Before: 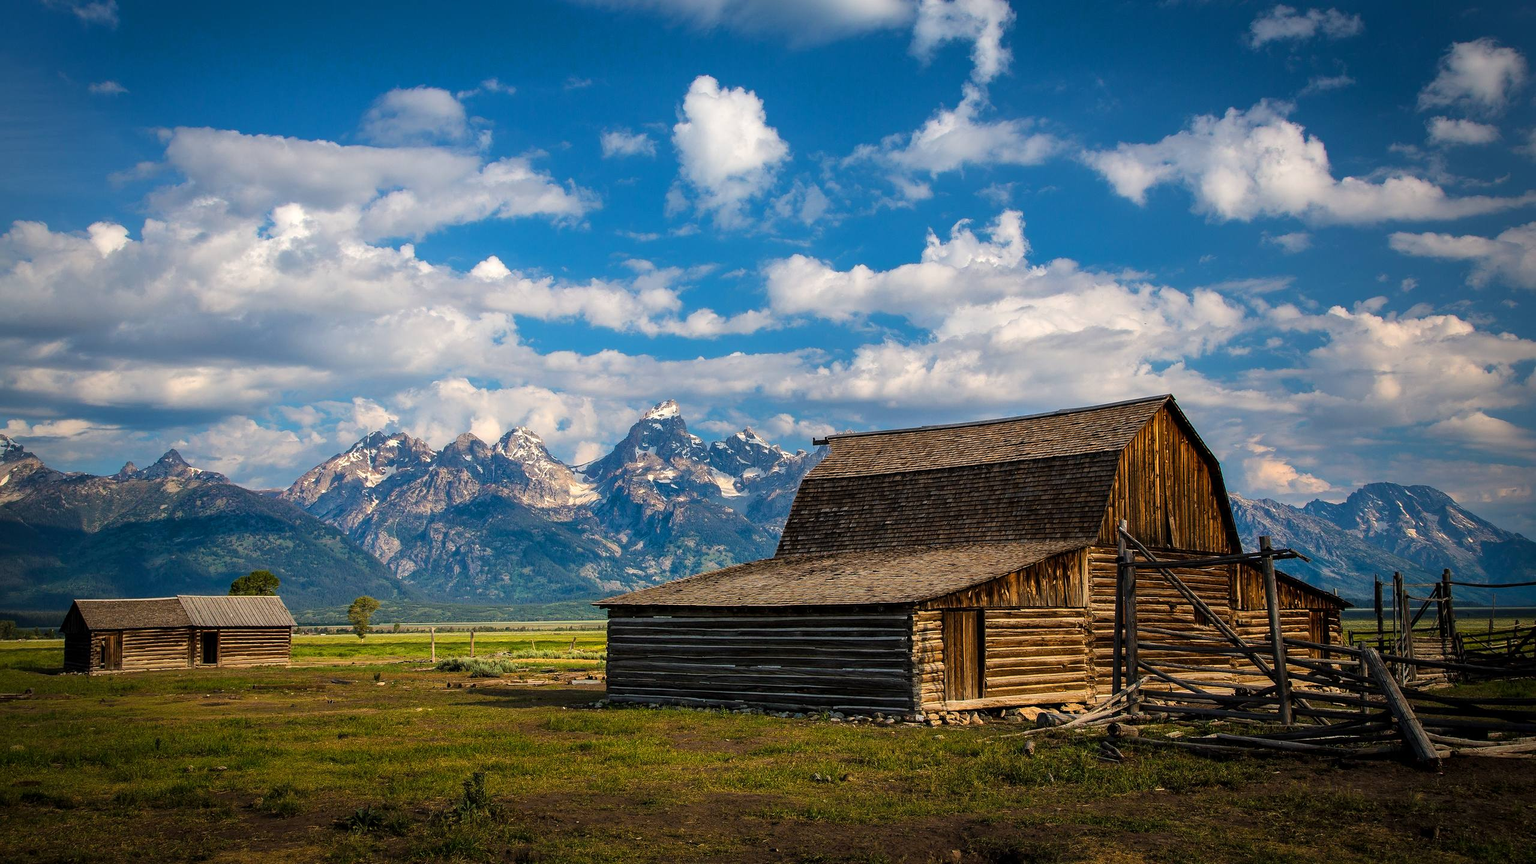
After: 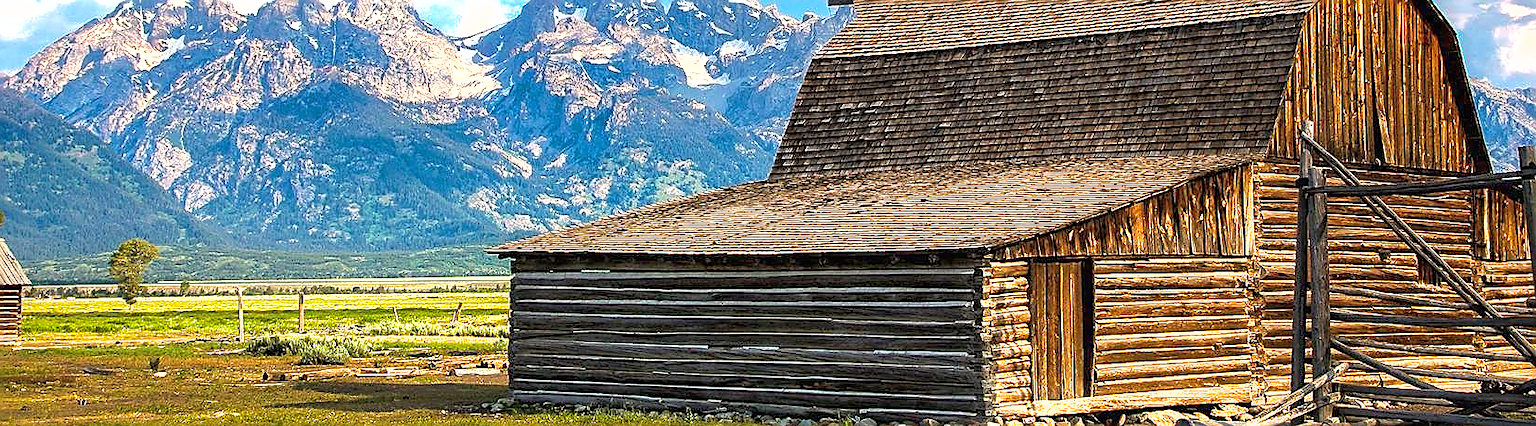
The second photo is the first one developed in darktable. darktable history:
exposure: black level correction 0, exposure 1.388 EV, compensate highlight preservation false
sharpen: radius 1.347, amount 1.24, threshold 0.758
shadows and highlights: on, module defaults
crop: left 18.074%, top 51.13%, right 17.207%, bottom 16.881%
